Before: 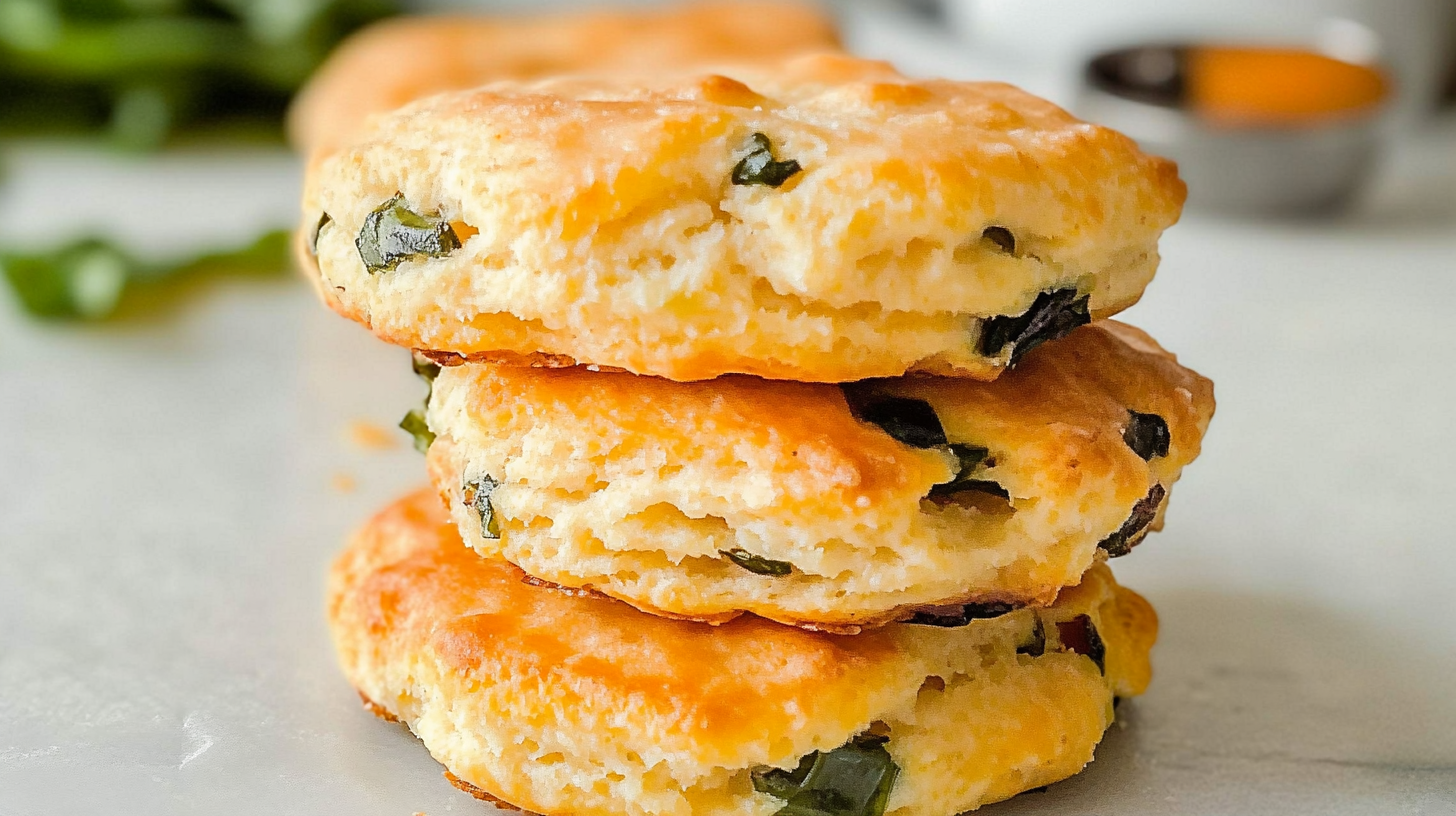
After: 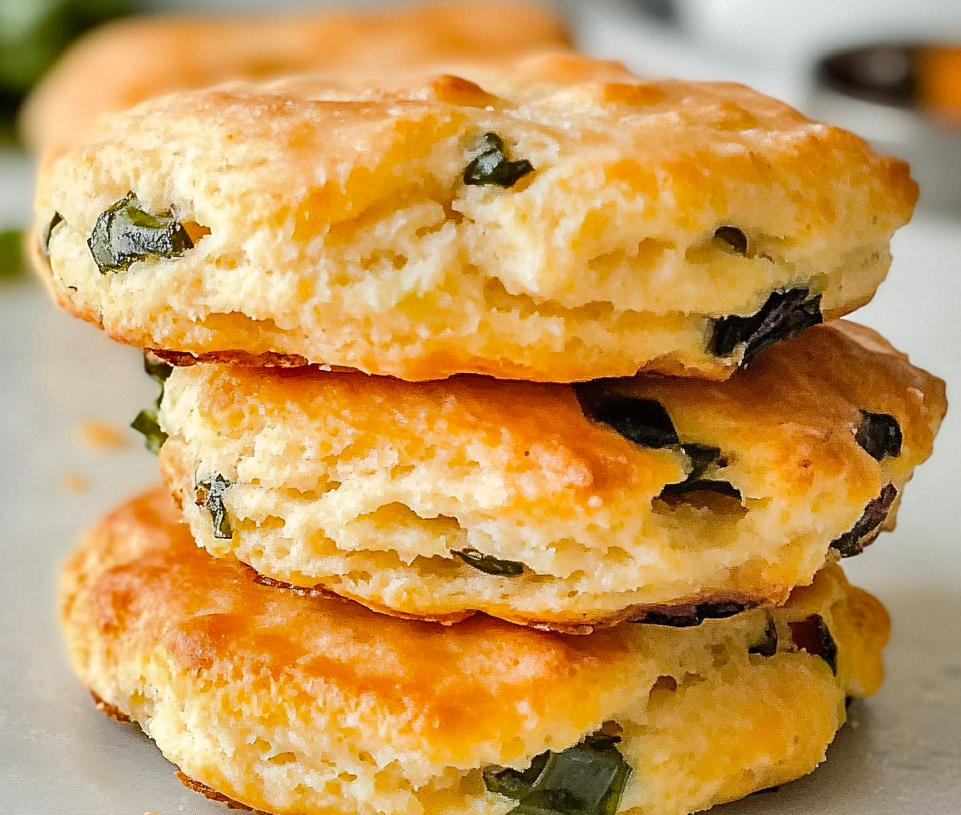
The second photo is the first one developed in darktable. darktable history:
contrast brightness saturation: contrast 0.08, saturation 0.02
shadows and highlights: white point adjustment 1, soften with gaussian
crop and rotate: left 18.442%, right 15.508%
